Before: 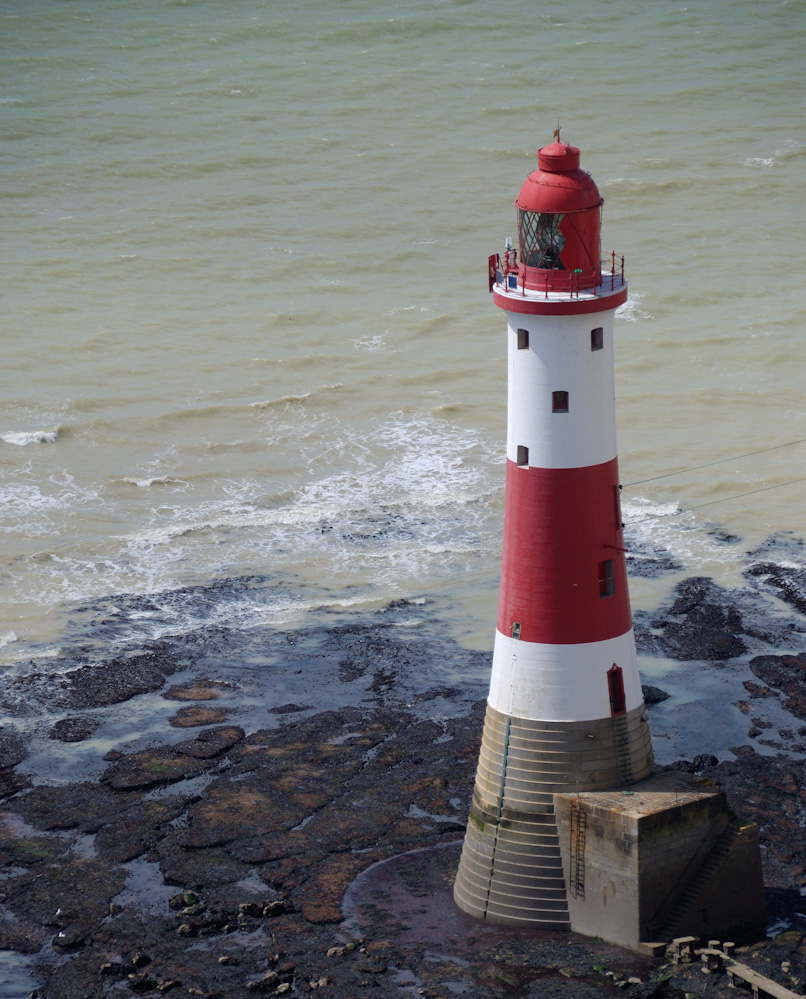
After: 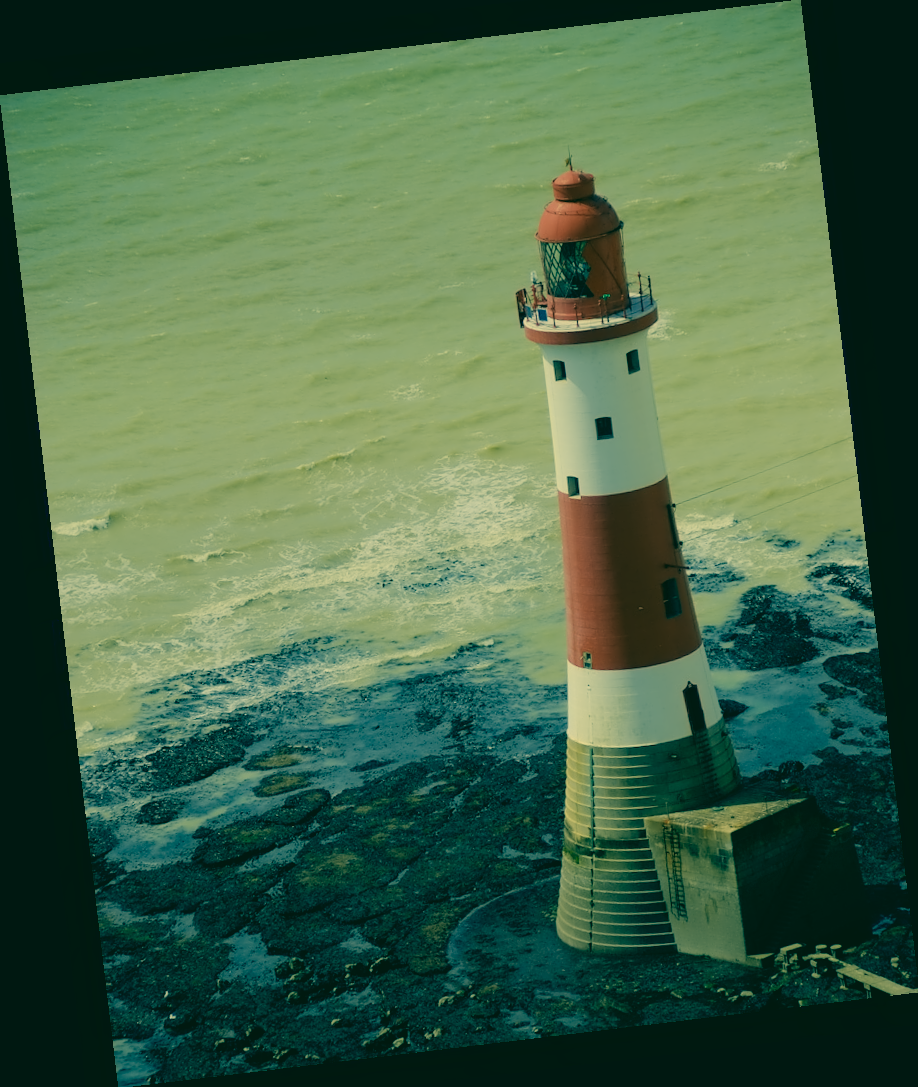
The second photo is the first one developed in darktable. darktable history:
color correction: highlights a* 1.83, highlights b* 34.02, shadows a* -36.68, shadows b* -5.48
rotate and perspective: rotation -6.83°, automatic cropping off
velvia: strength 17%
filmic rgb: black relative exposure -7.65 EV, white relative exposure 4.56 EV, hardness 3.61, color science v6 (2022)
contrast equalizer: y [[0.5 ×4, 0.525, 0.667], [0.5 ×6], [0.5 ×6], [0 ×4, 0.042, 0], [0, 0, 0.004, 0.1, 0.191, 0.131]]
